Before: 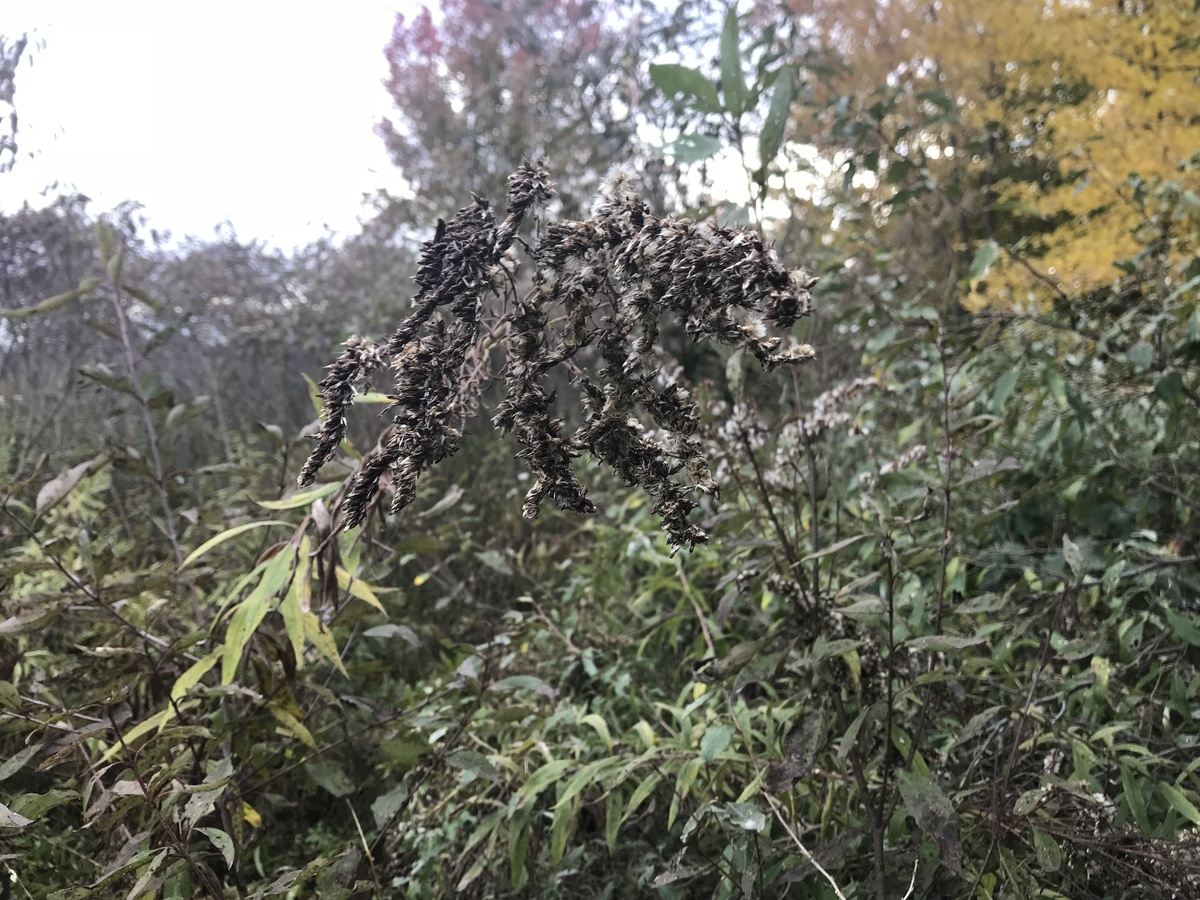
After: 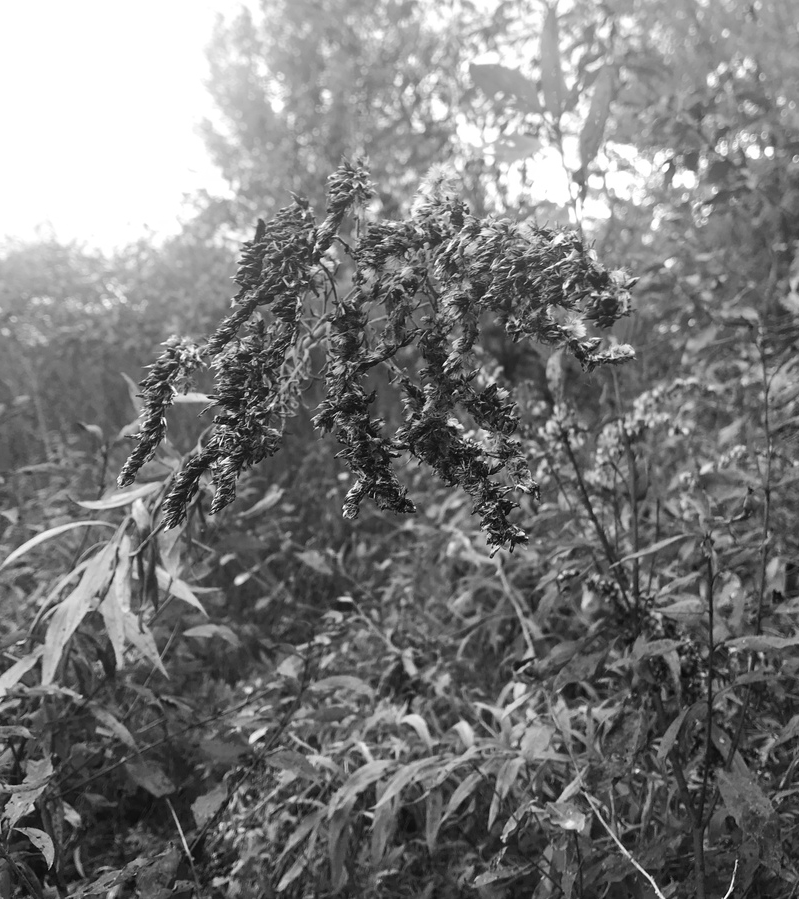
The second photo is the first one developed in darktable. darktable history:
bloom: on, module defaults
monochrome: a 32, b 64, size 2.3, highlights 1
crop and rotate: left 15.055%, right 18.278%
